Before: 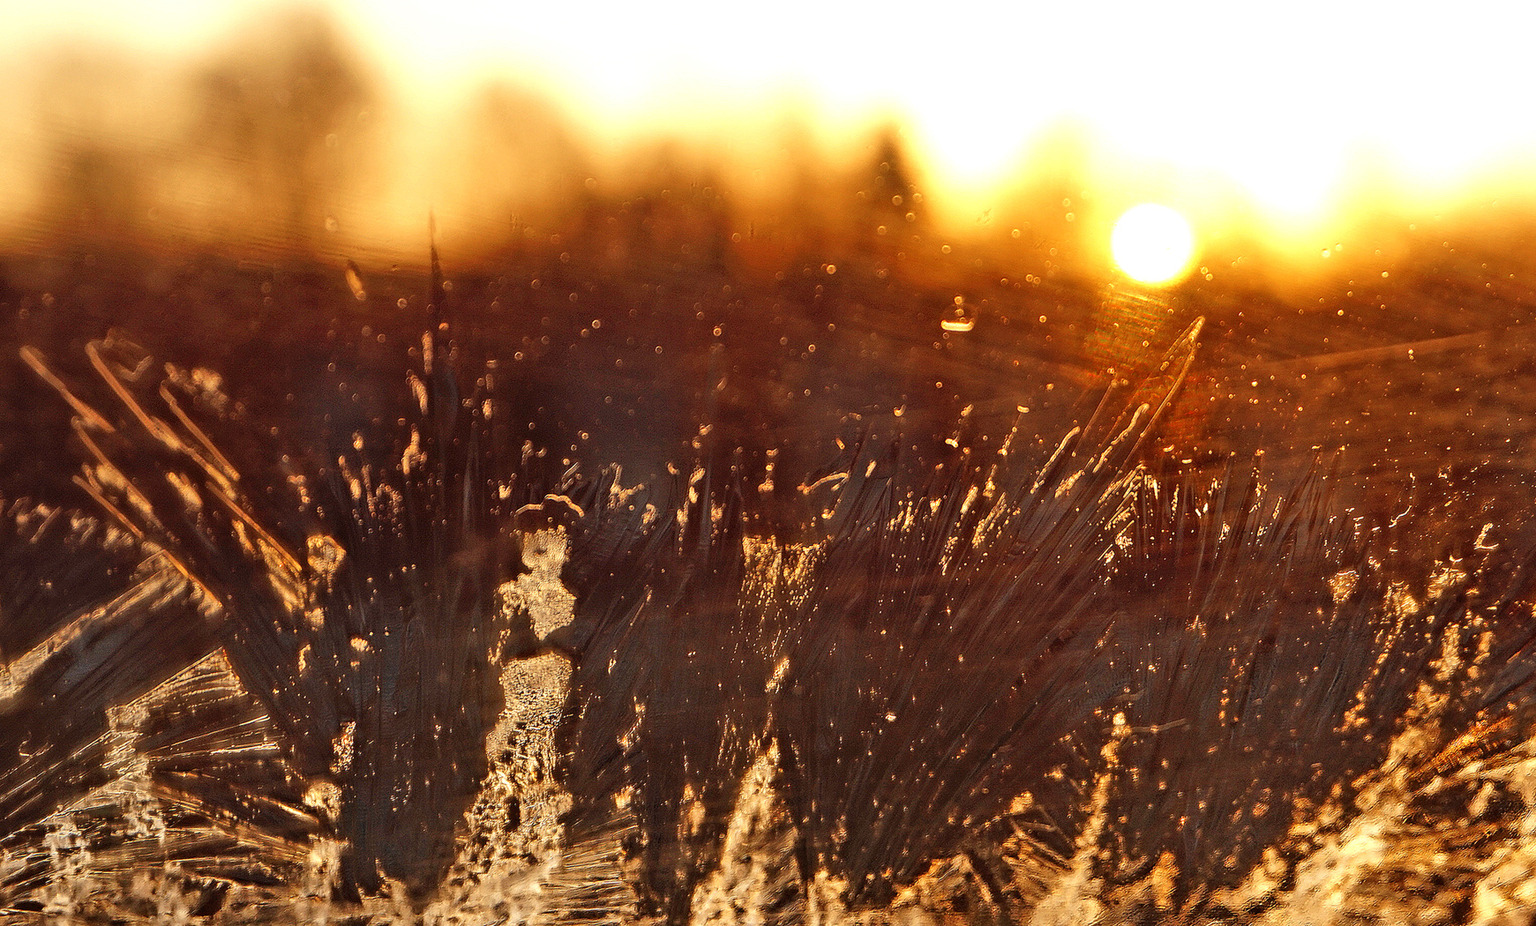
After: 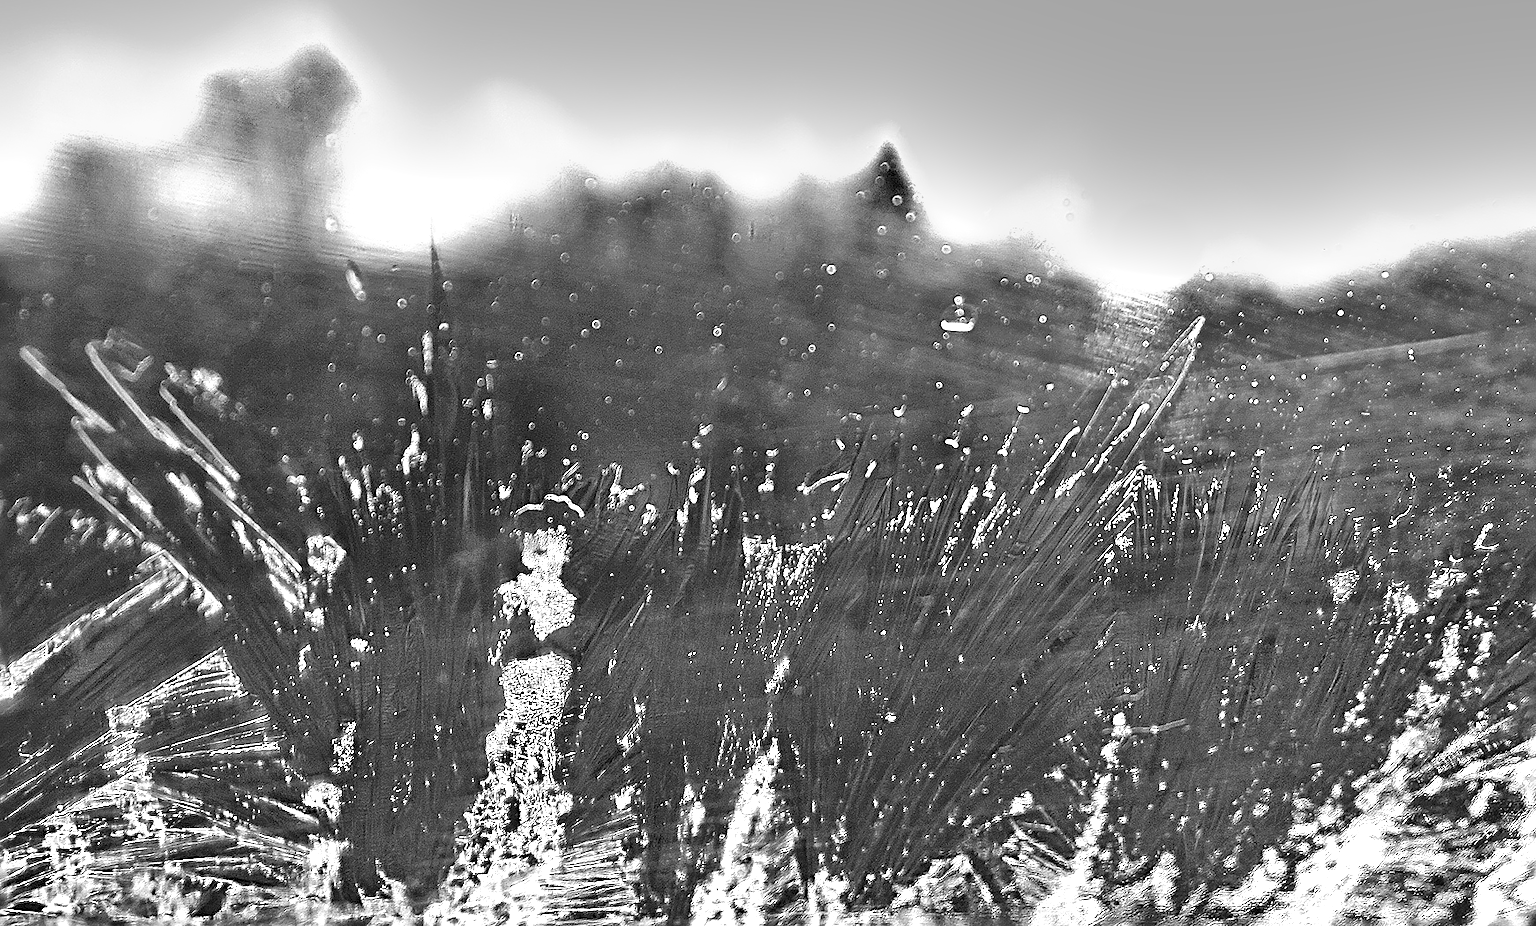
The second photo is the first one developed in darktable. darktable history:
monochrome: on, module defaults
exposure: black level correction 0, exposure 1.3 EV, compensate exposure bias true, compensate highlight preservation false
sharpen: radius 2.817, amount 0.715
shadows and highlights: soften with gaussian
